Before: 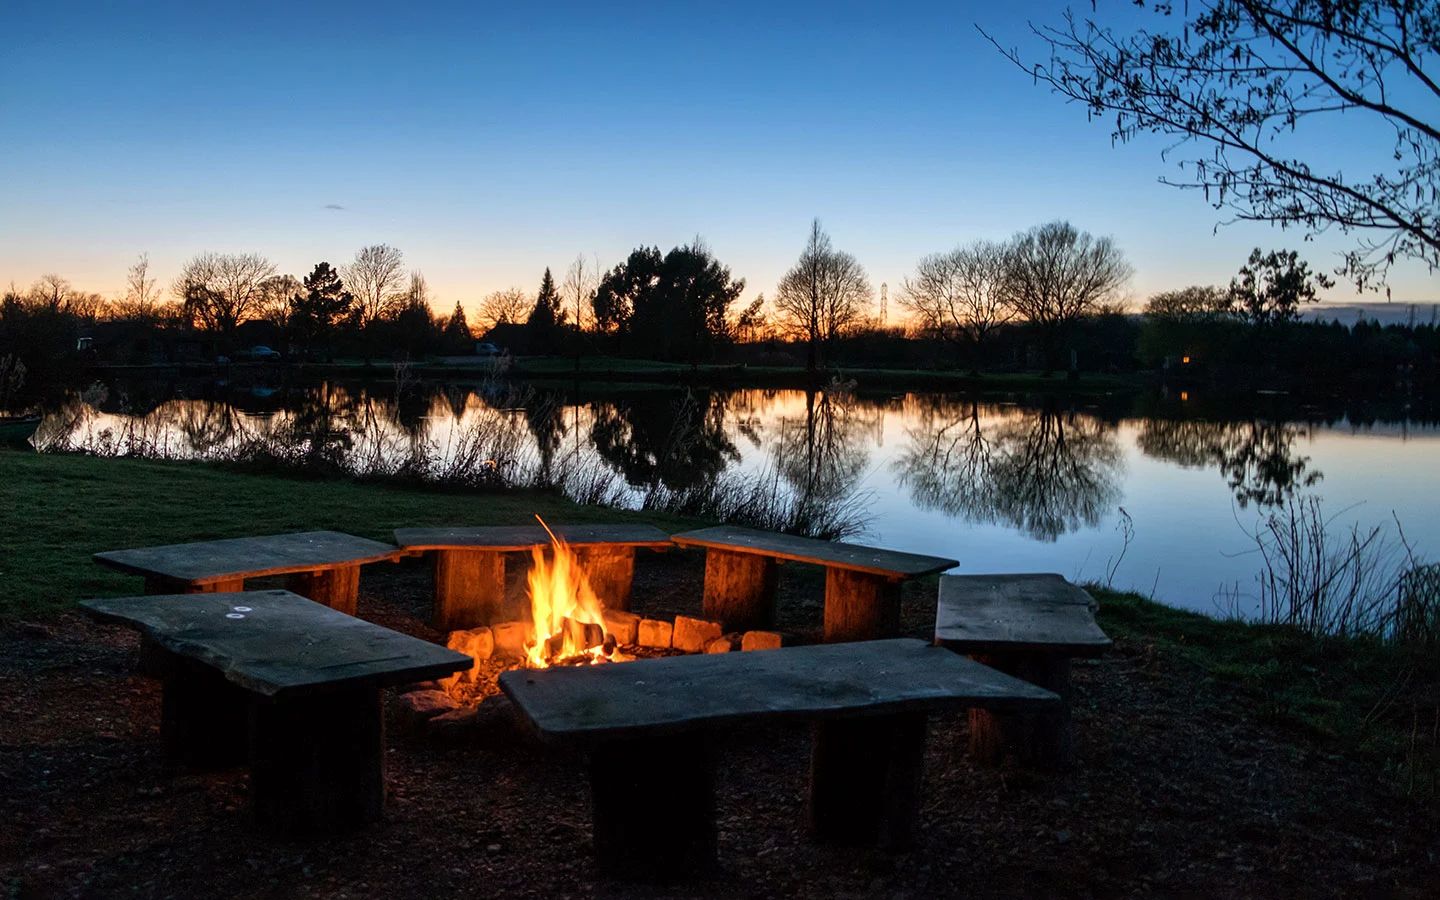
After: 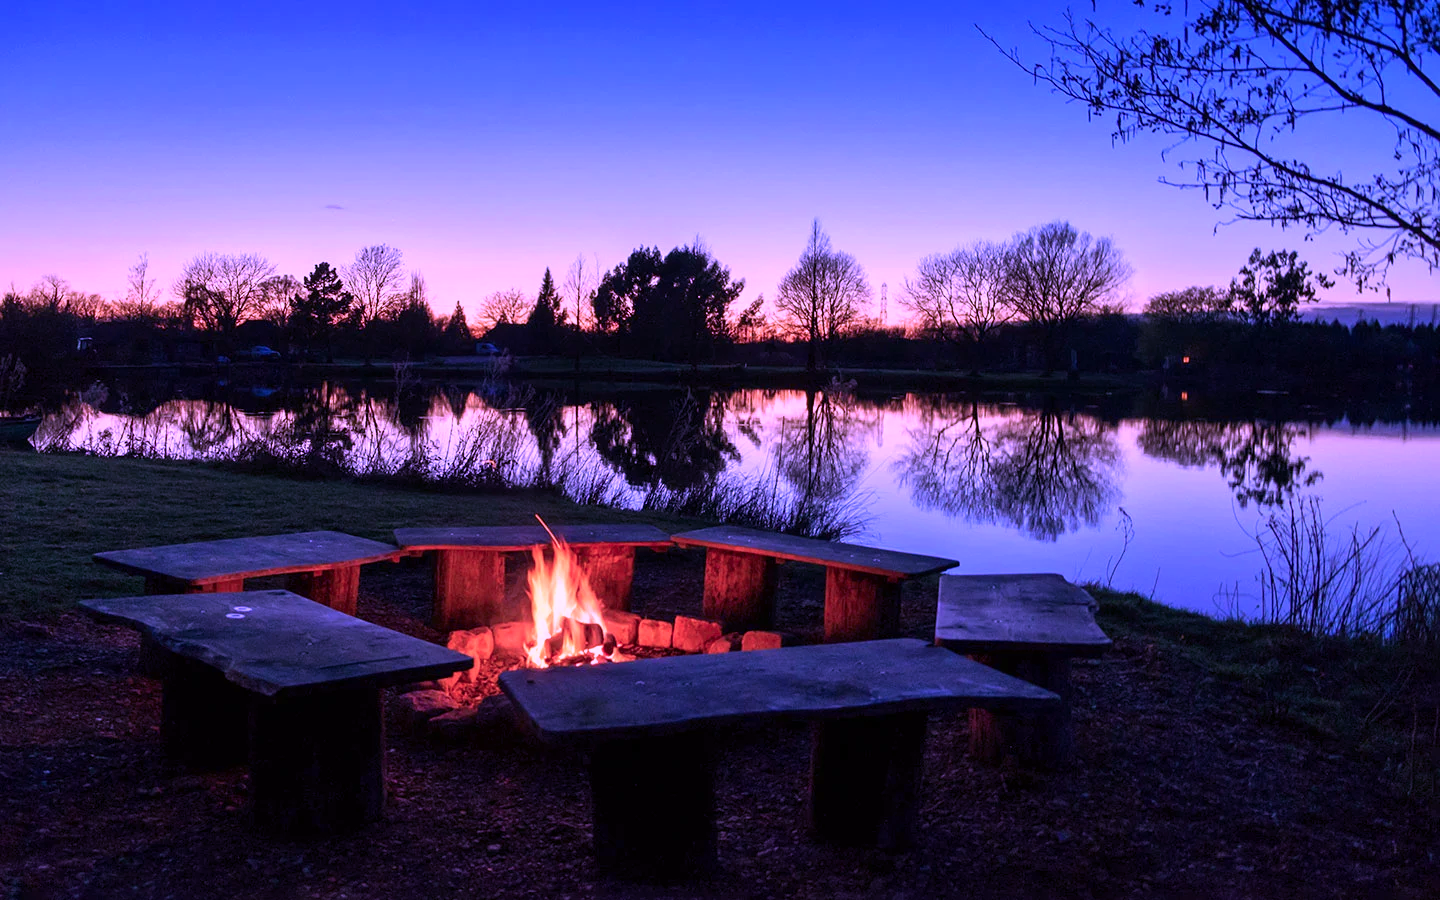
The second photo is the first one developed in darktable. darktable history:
contrast brightness saturation: saturation 0.097
color calibration: illuminant custom, x 0.379, y 0.479, temperature 4455.52 K
